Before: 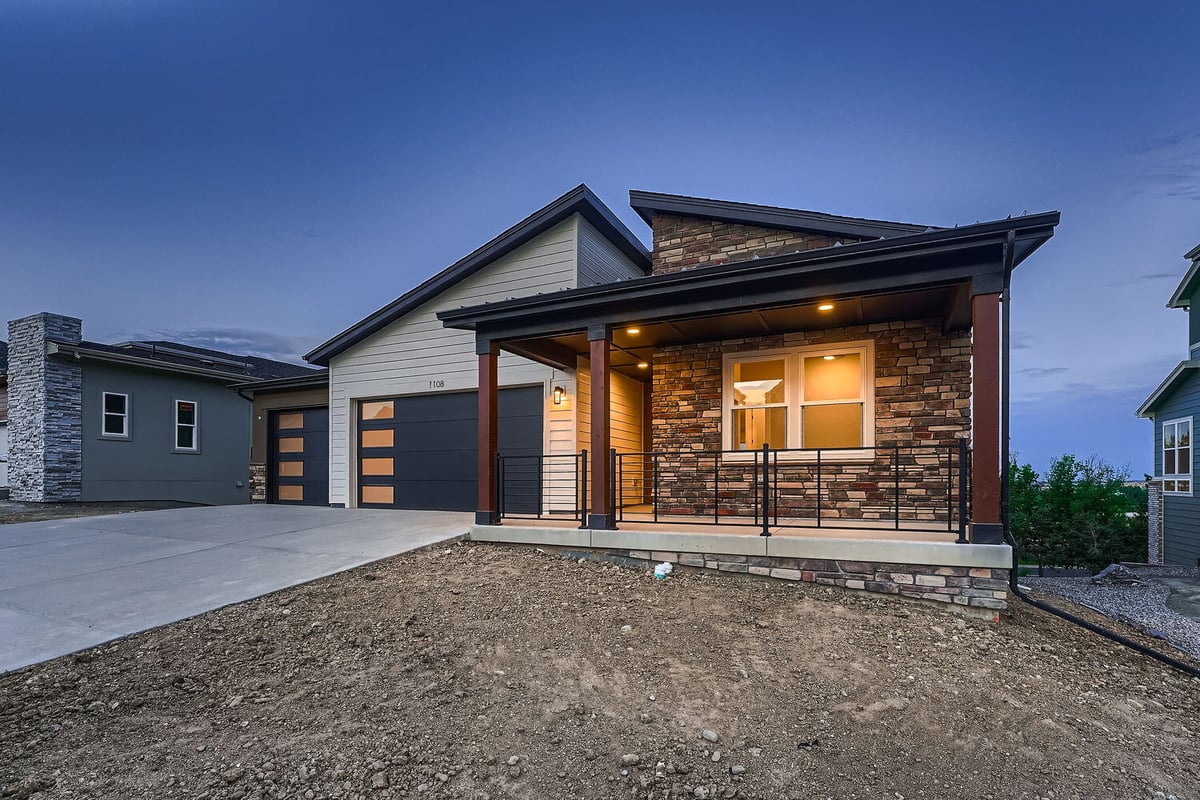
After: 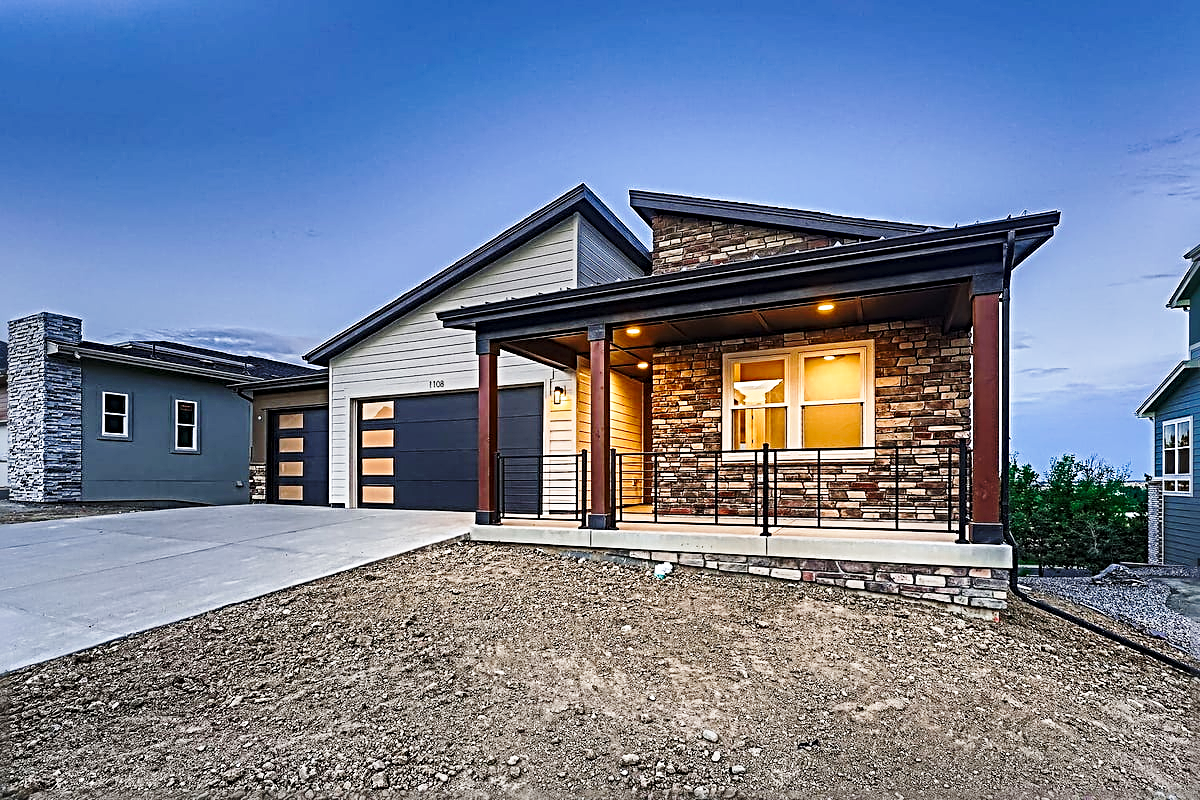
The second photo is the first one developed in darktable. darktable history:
base curve: curves: ch0 [(0, 0) (0.028, 0.03) (0.121, 0.232) (0.46, 0.748) (0.859, 0.968) (1, 1)], preserve colors none
sharpen: radius 3.69, amount 0.928
shadows and highlights: shadows 25, highlights -25
